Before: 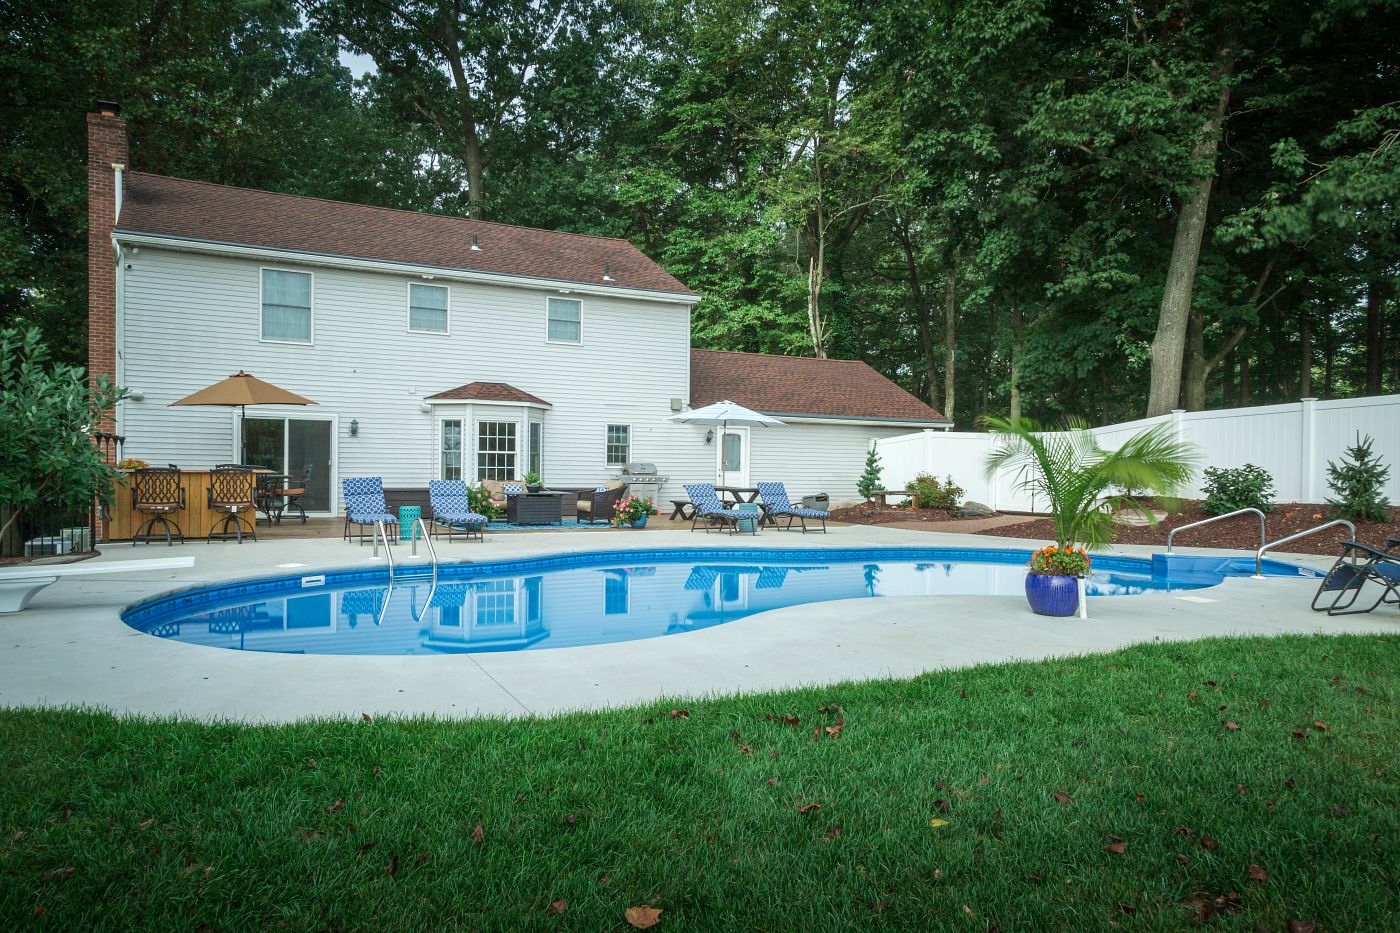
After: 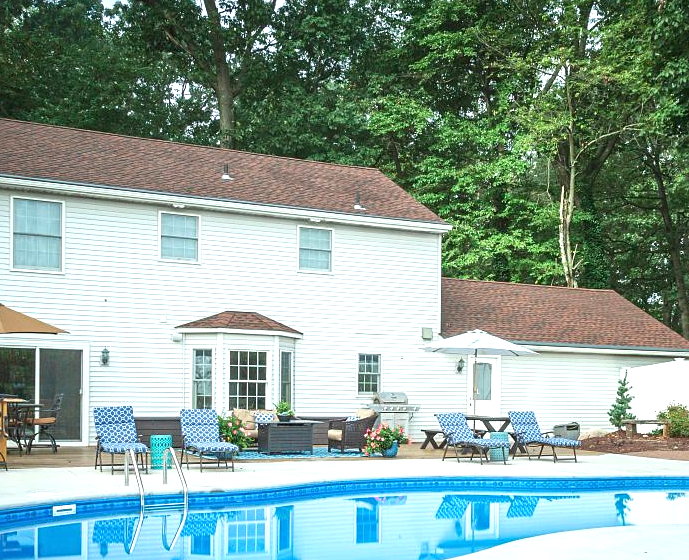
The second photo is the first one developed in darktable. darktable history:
sharpen: amount 0.2
exposure: black level correction 0, exposure 0.7 EV, compensate exposure bias true, compensate highlight preservation false
crop: left 17.835%, top 7.675%, right 32.881%, bottom 32.213%
